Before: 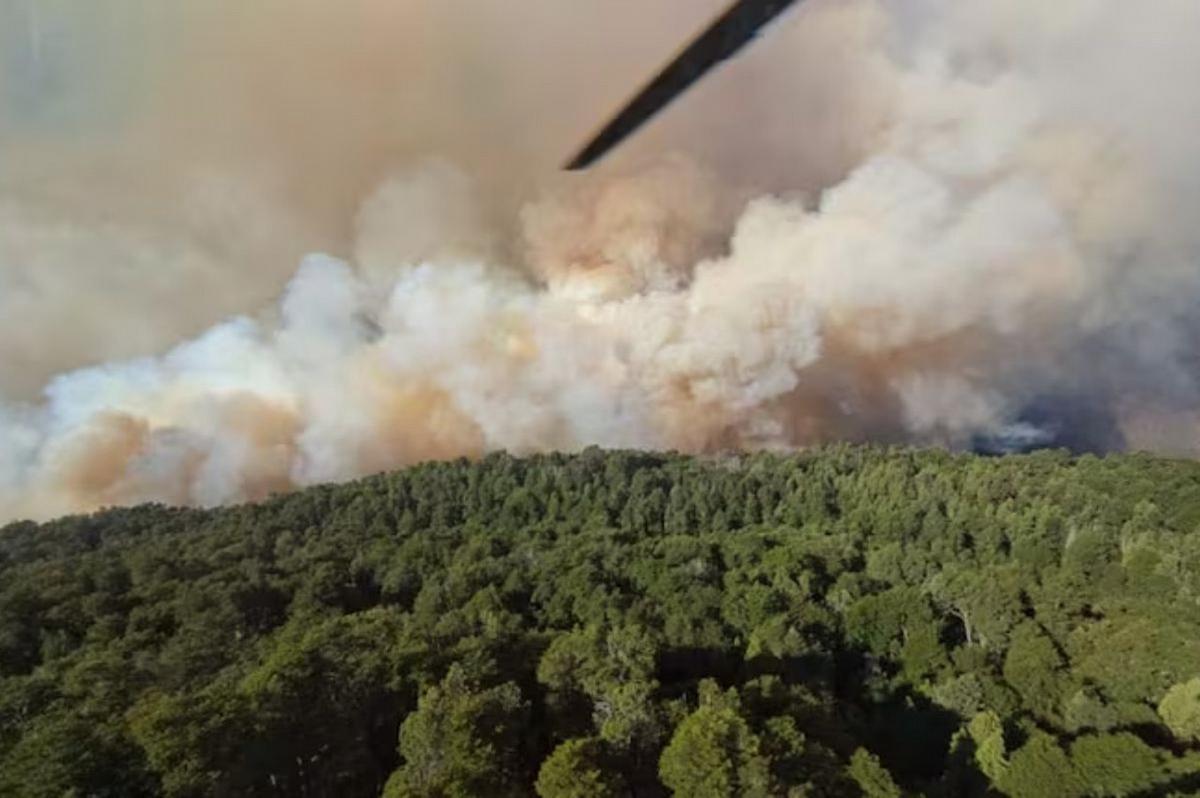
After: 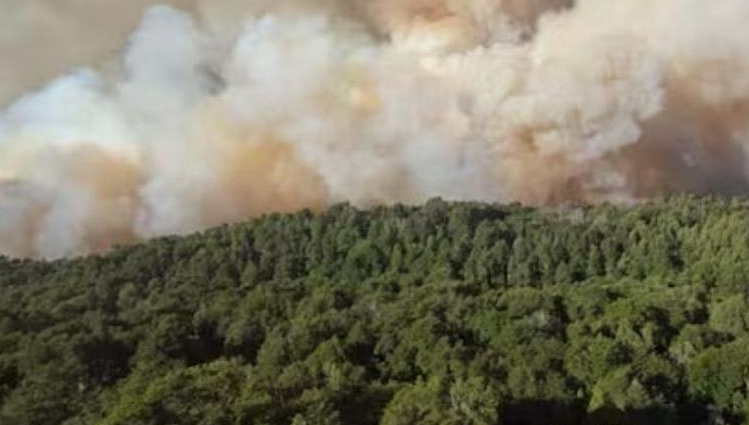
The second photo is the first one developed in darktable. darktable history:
crop: left 13.095%, top 31.083%, right 24.441%, bottom 15.555%
